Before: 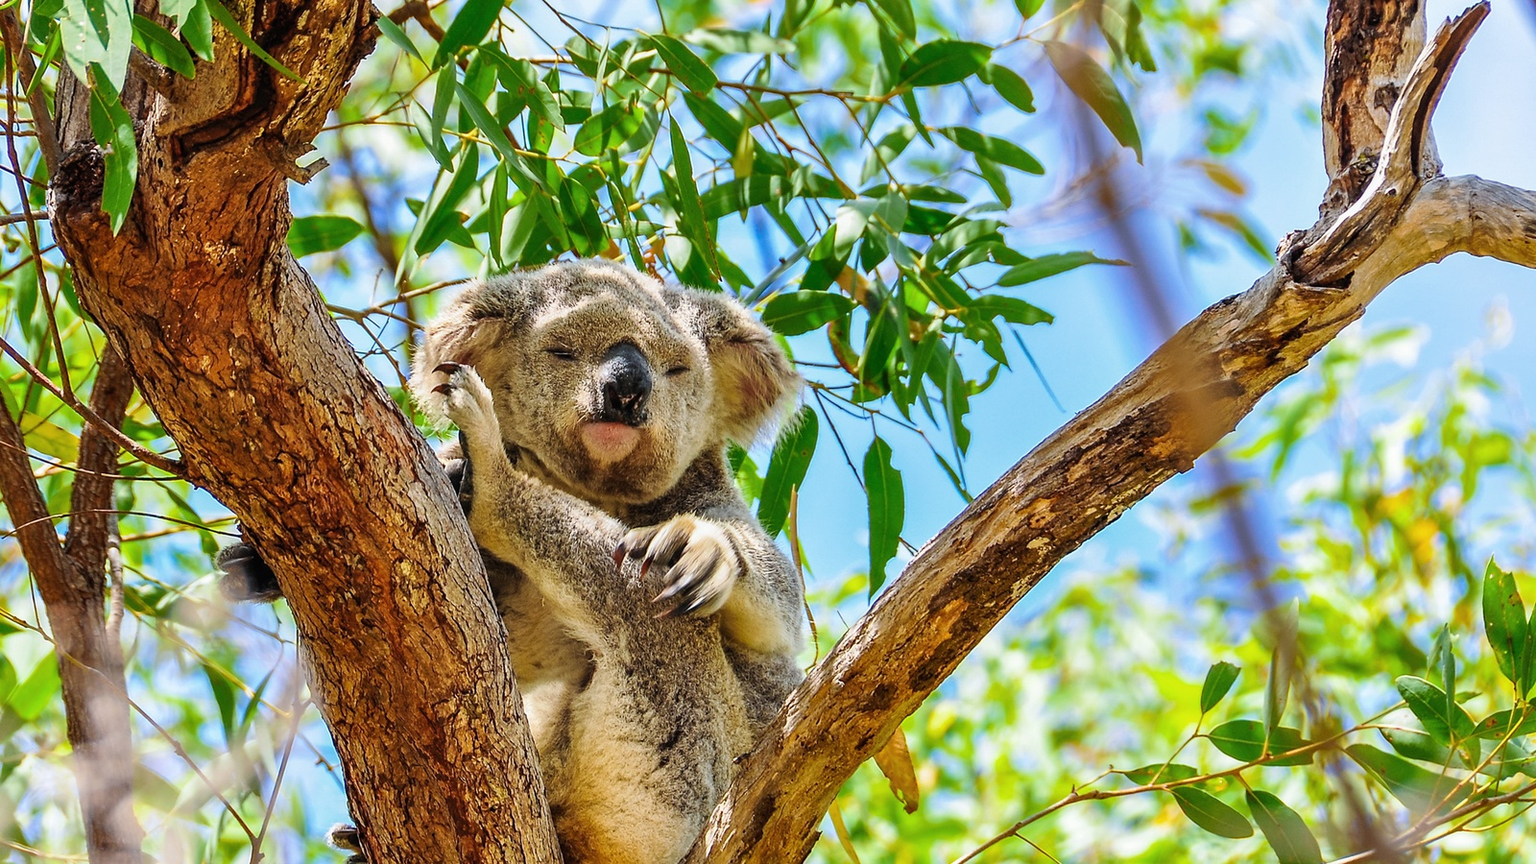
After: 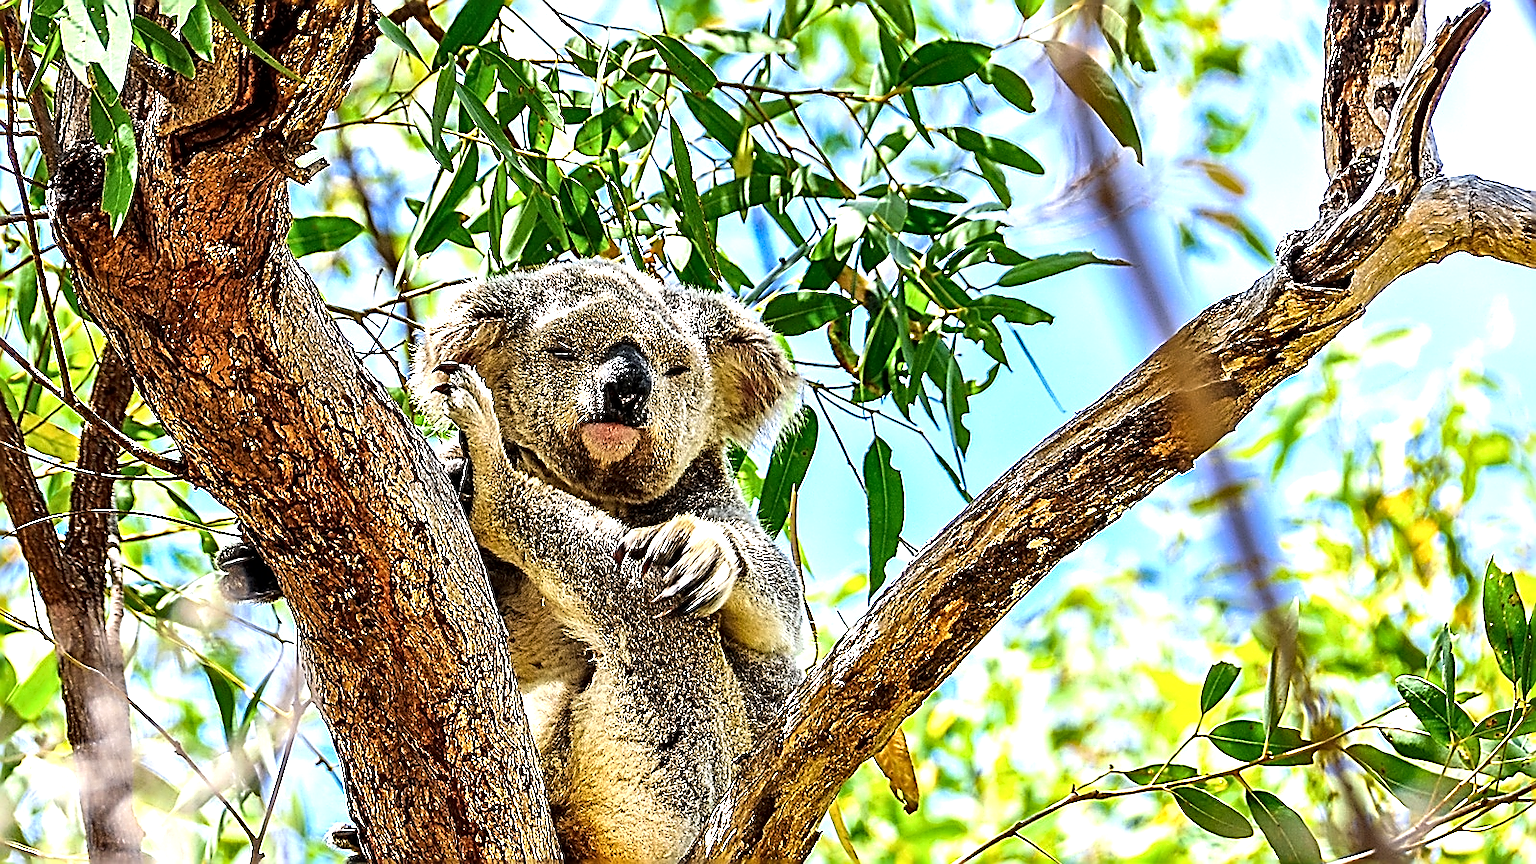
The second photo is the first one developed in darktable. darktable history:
sharpen: amount 2
local contrast: mode bilateral grid, contrast 25, coarseness 60, detail 151%, midtone range 0.2
tone equalizer: -8 EV -0.75 EV, -7 EV -0.7 EV, -6 EV -0.6 EV, -5 EV -0.4 EV, -3 EV 0.4 EV, -2 EV 0.6 EV, -1 EV 0.7 EV, +0 EV 0.75 EV, edges refinement/feathering 500, mask exposure compensation -1.57 EV, preserve details no
